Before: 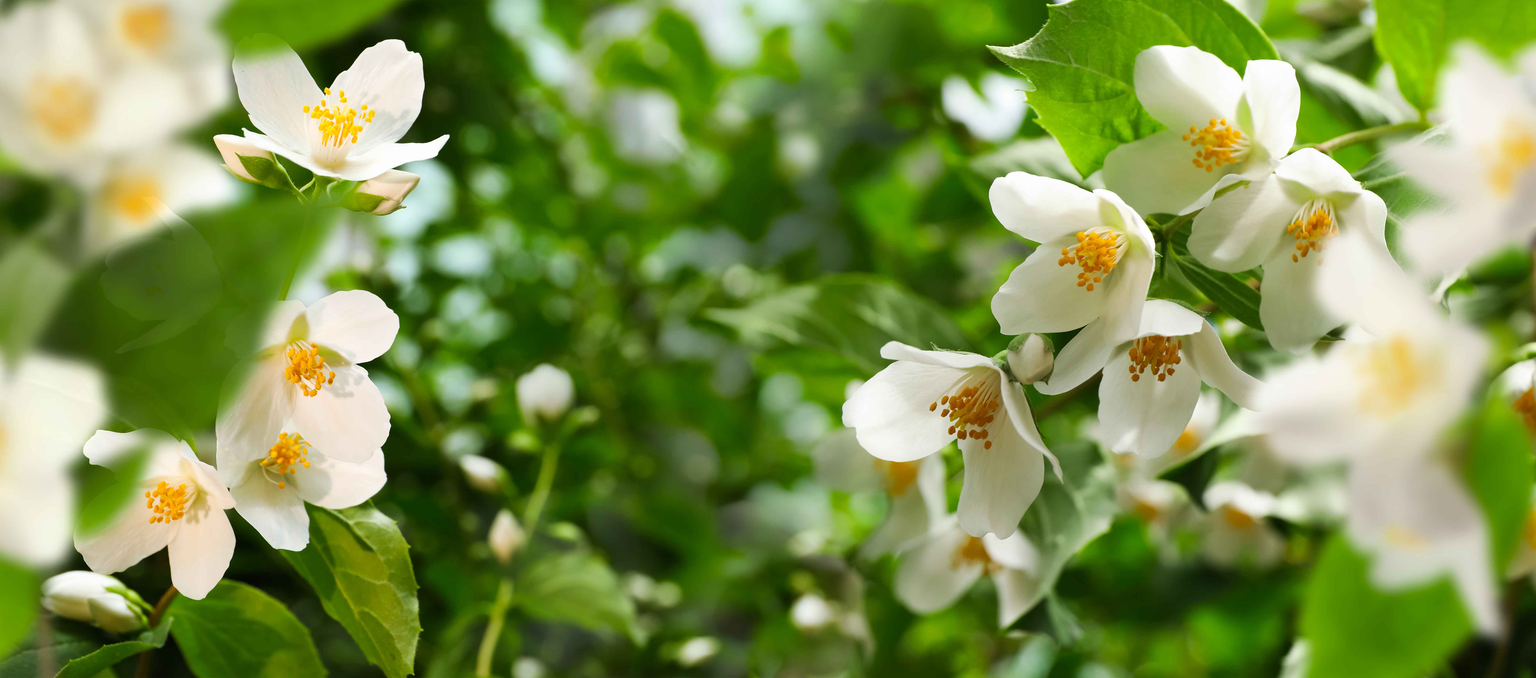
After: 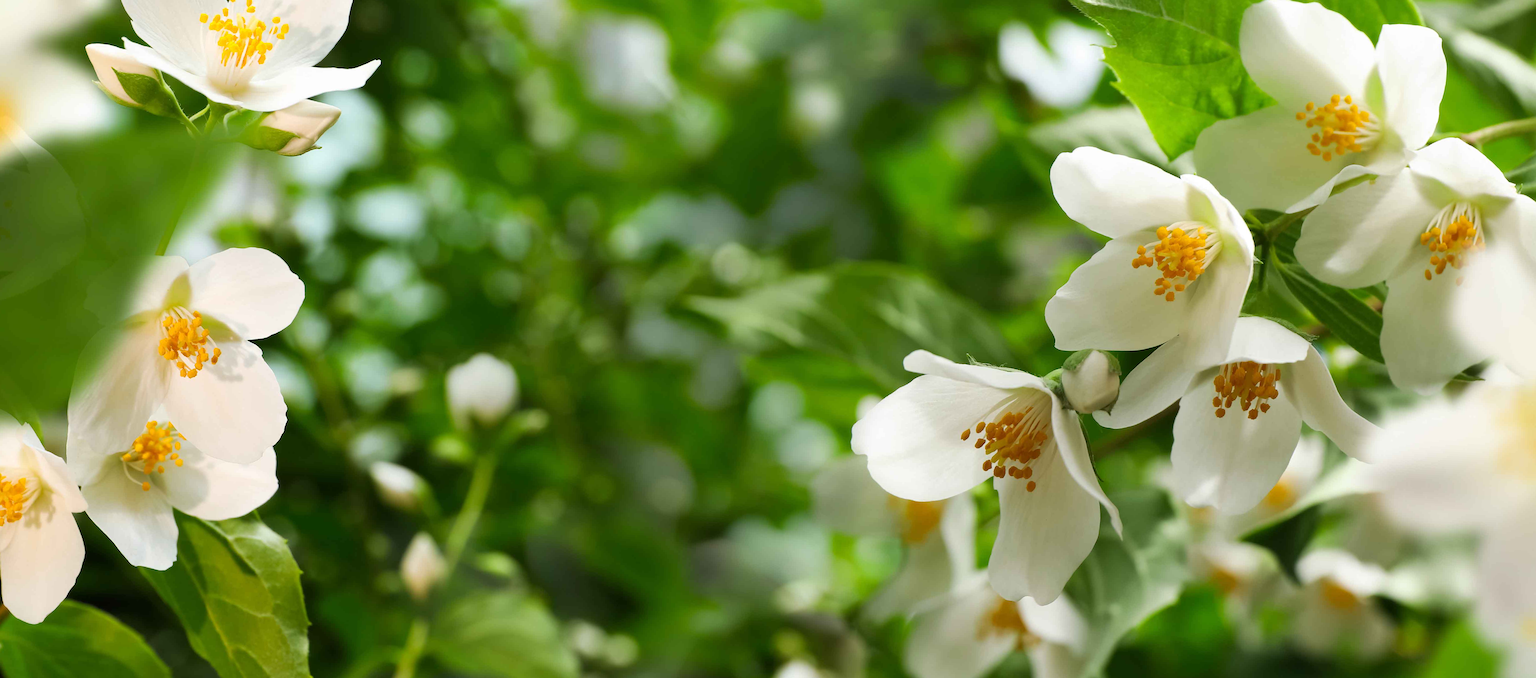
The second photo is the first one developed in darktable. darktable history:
crop and rotate: angle -3.26°, left 5.211%, top 5.161%, right 4.697%, bottom 4.714%
